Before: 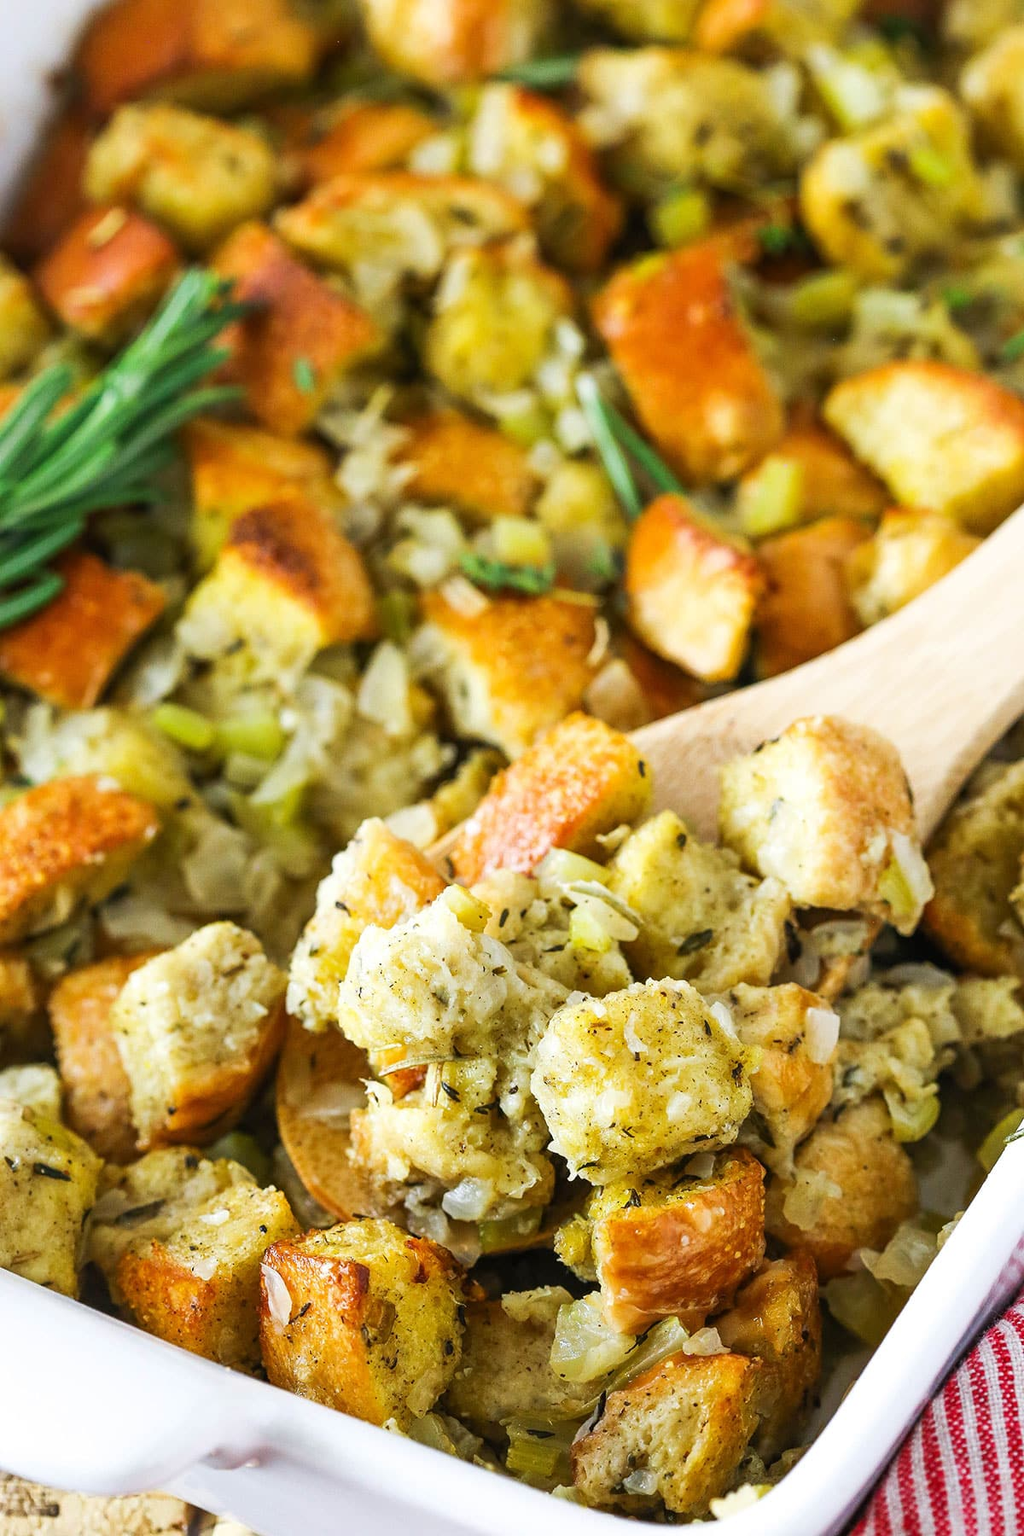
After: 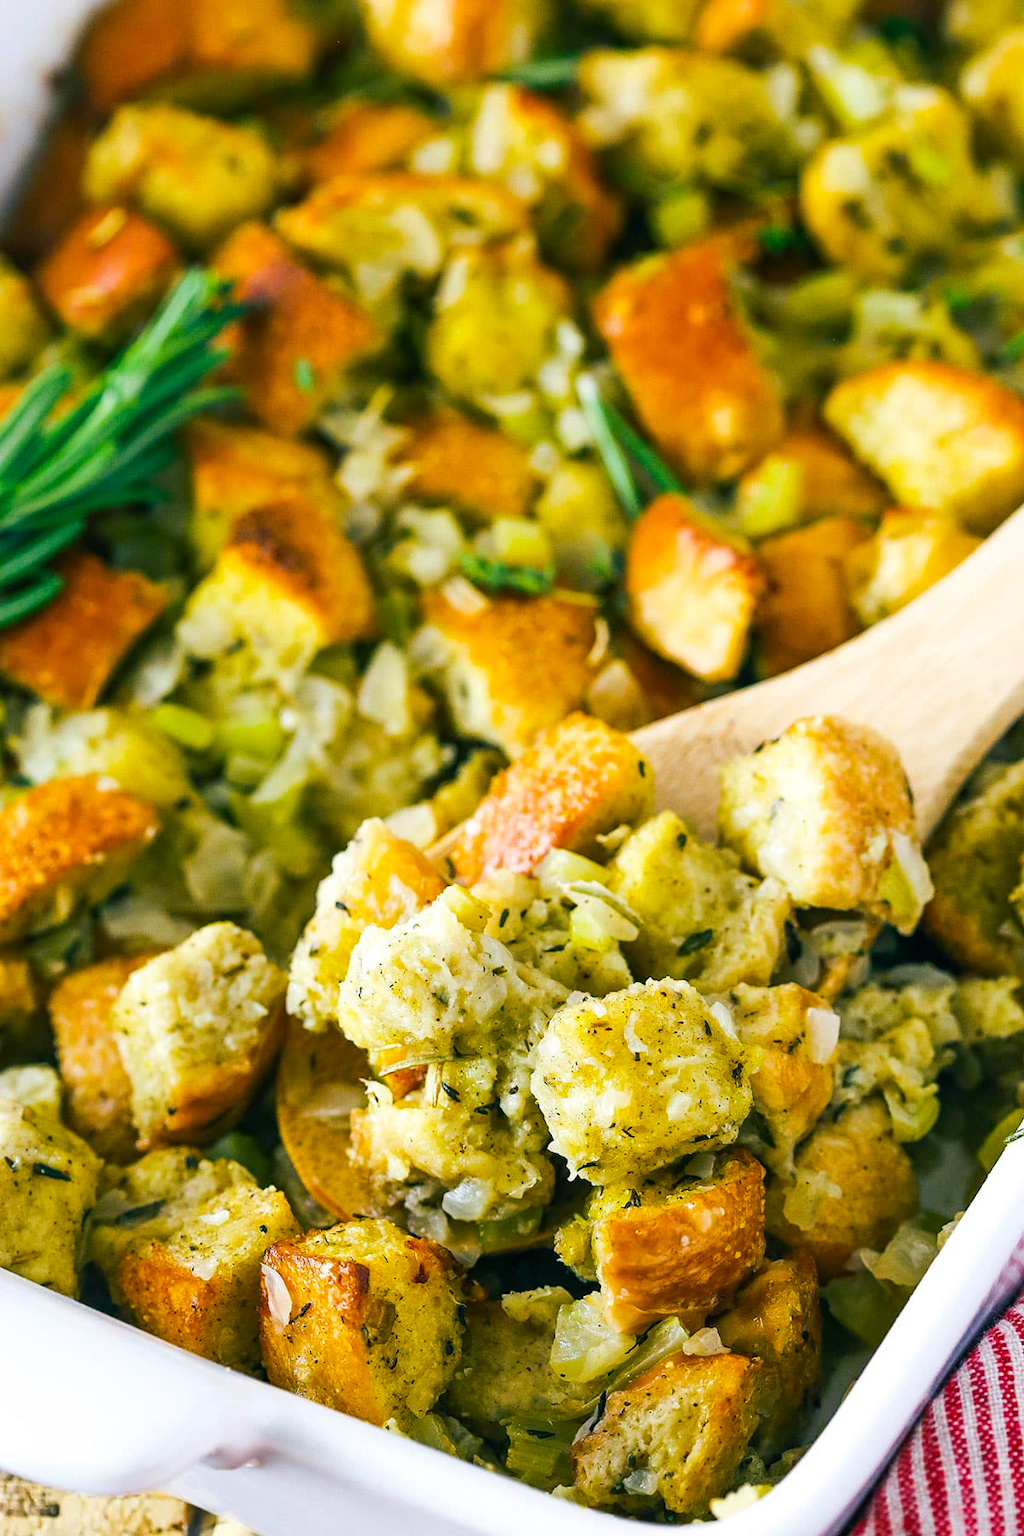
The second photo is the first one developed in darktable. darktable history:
color balance rgb: shadows lift › luminance -28.878%, shadows lift › chroma 10.015%, shadows lift › hue 232.2°, perceptual saturation grading › global saturation 16.314%, global vibrance 20%
